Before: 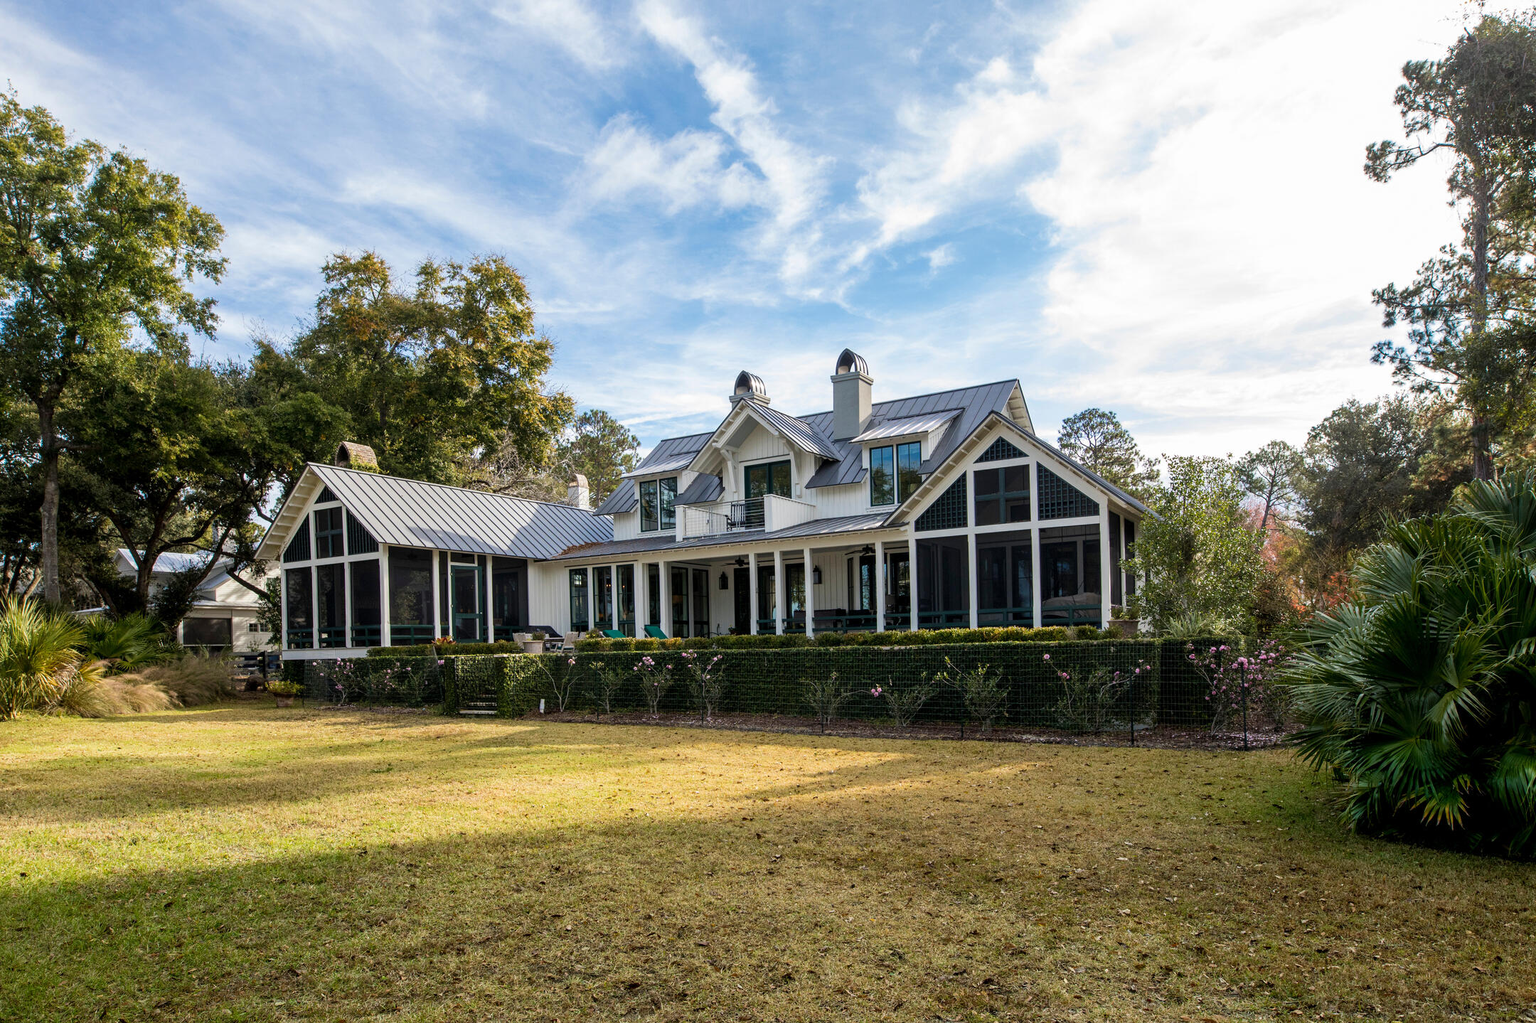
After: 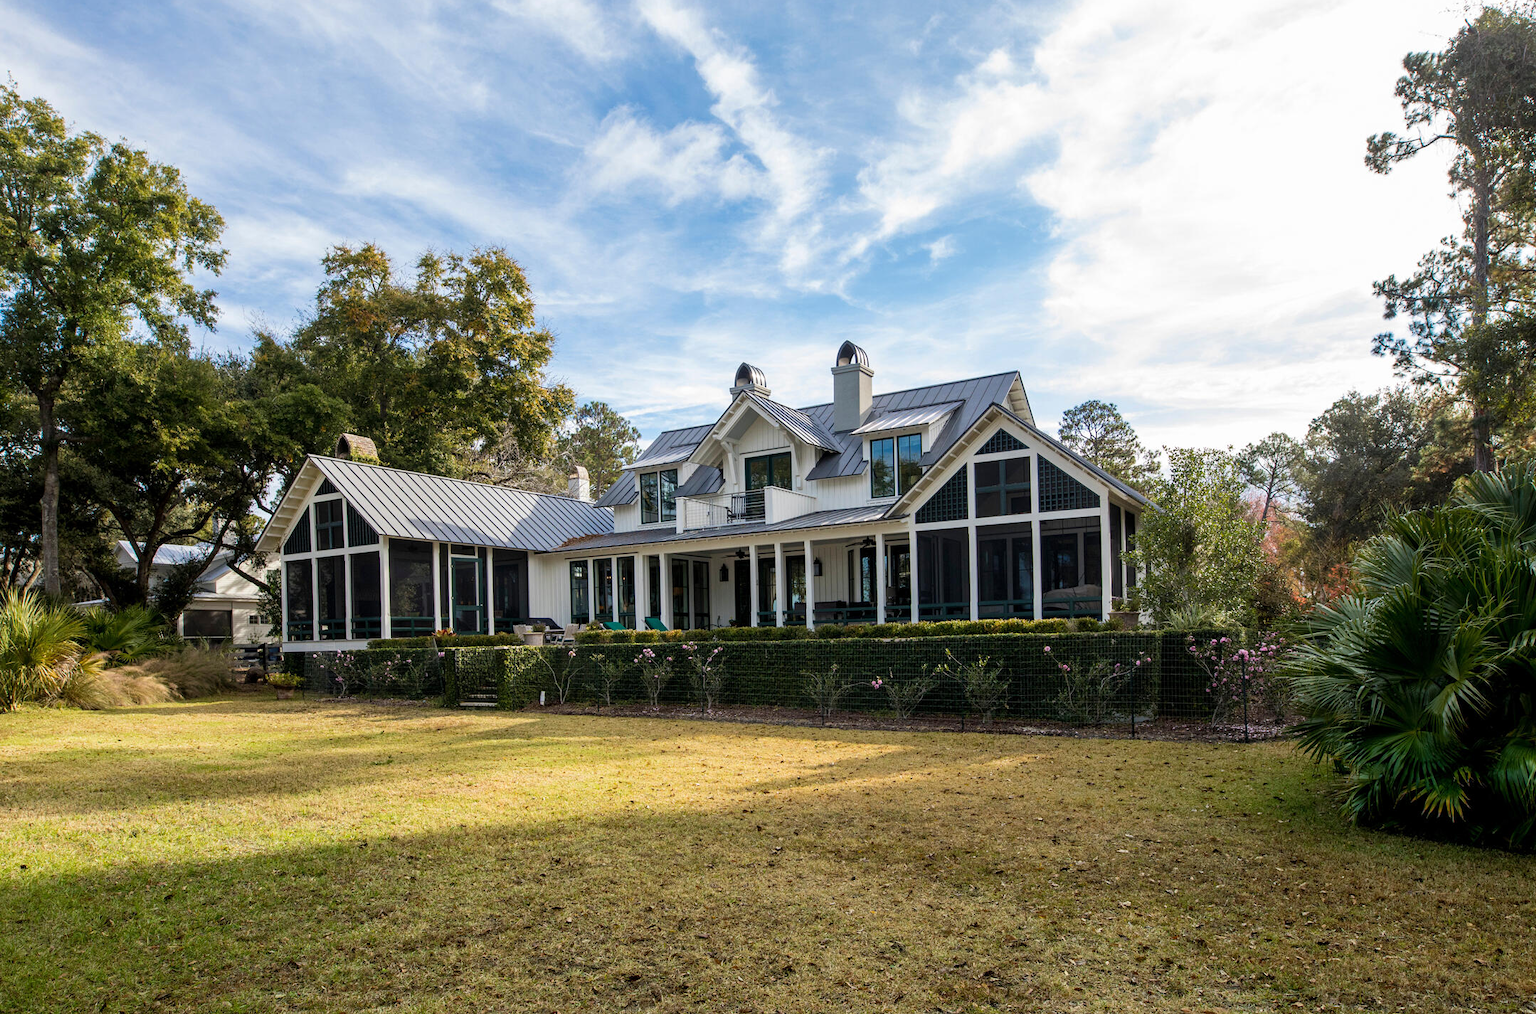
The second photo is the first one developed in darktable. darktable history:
base curve: preserve colors none
crop: top 0.893%, right 0.022%
